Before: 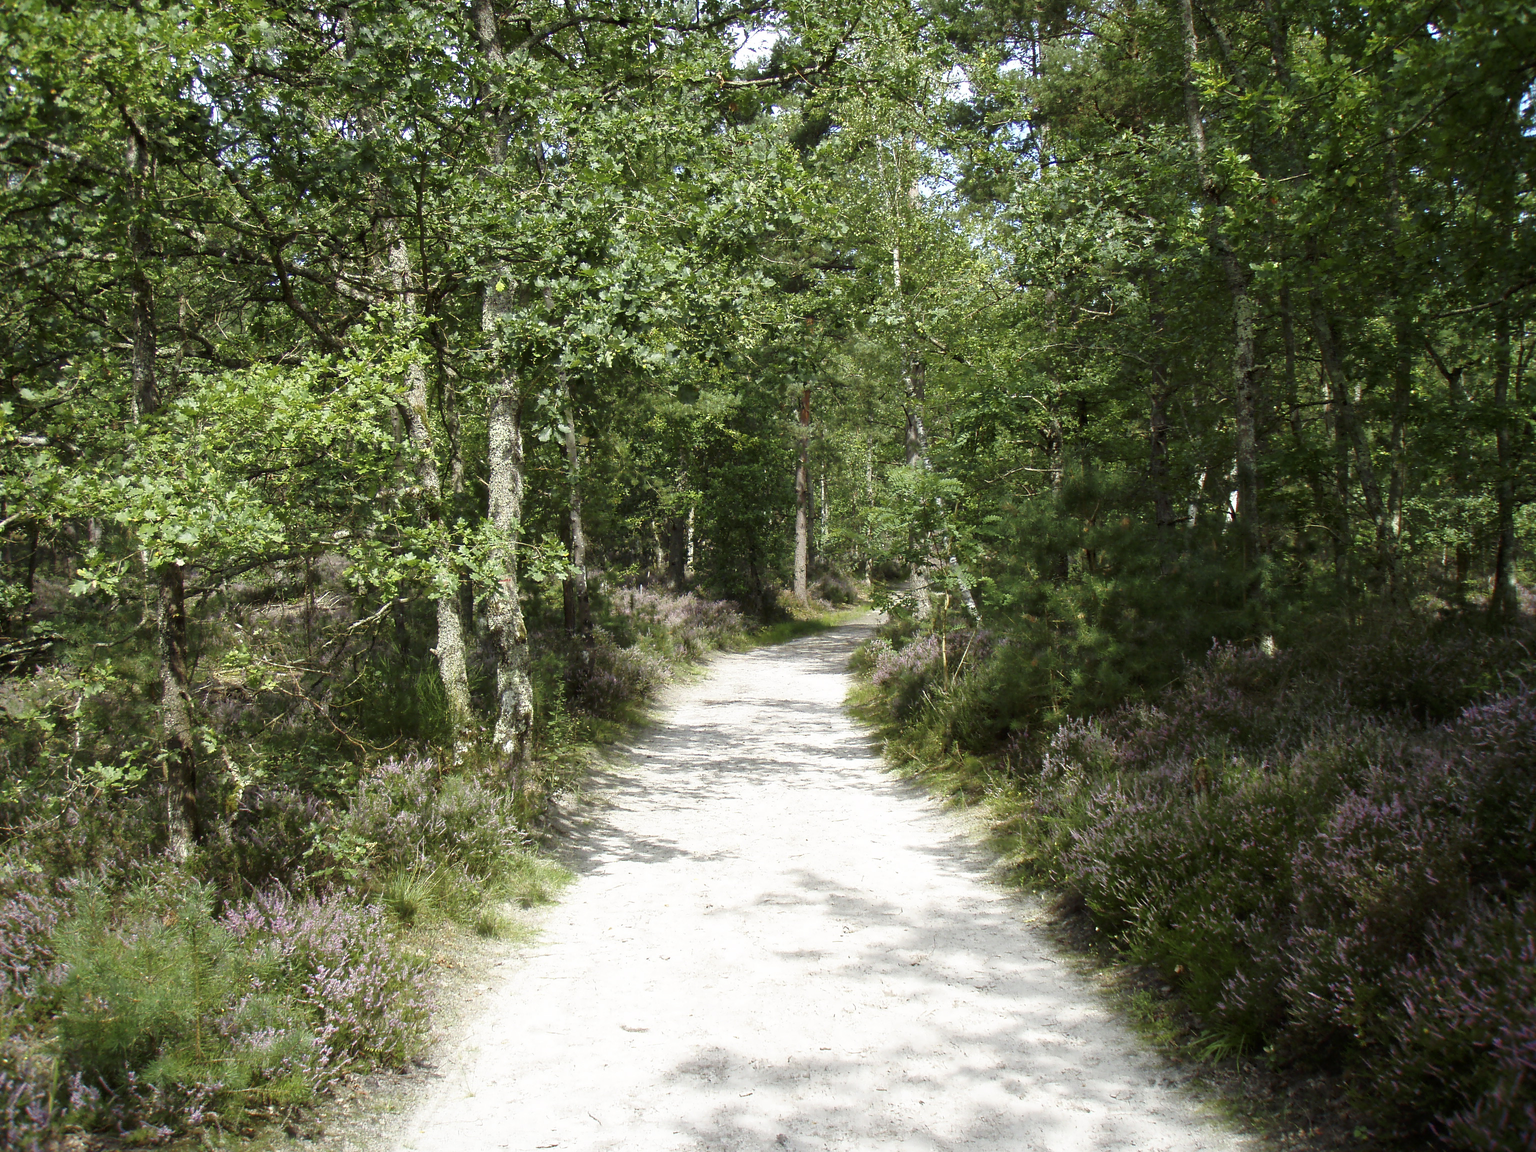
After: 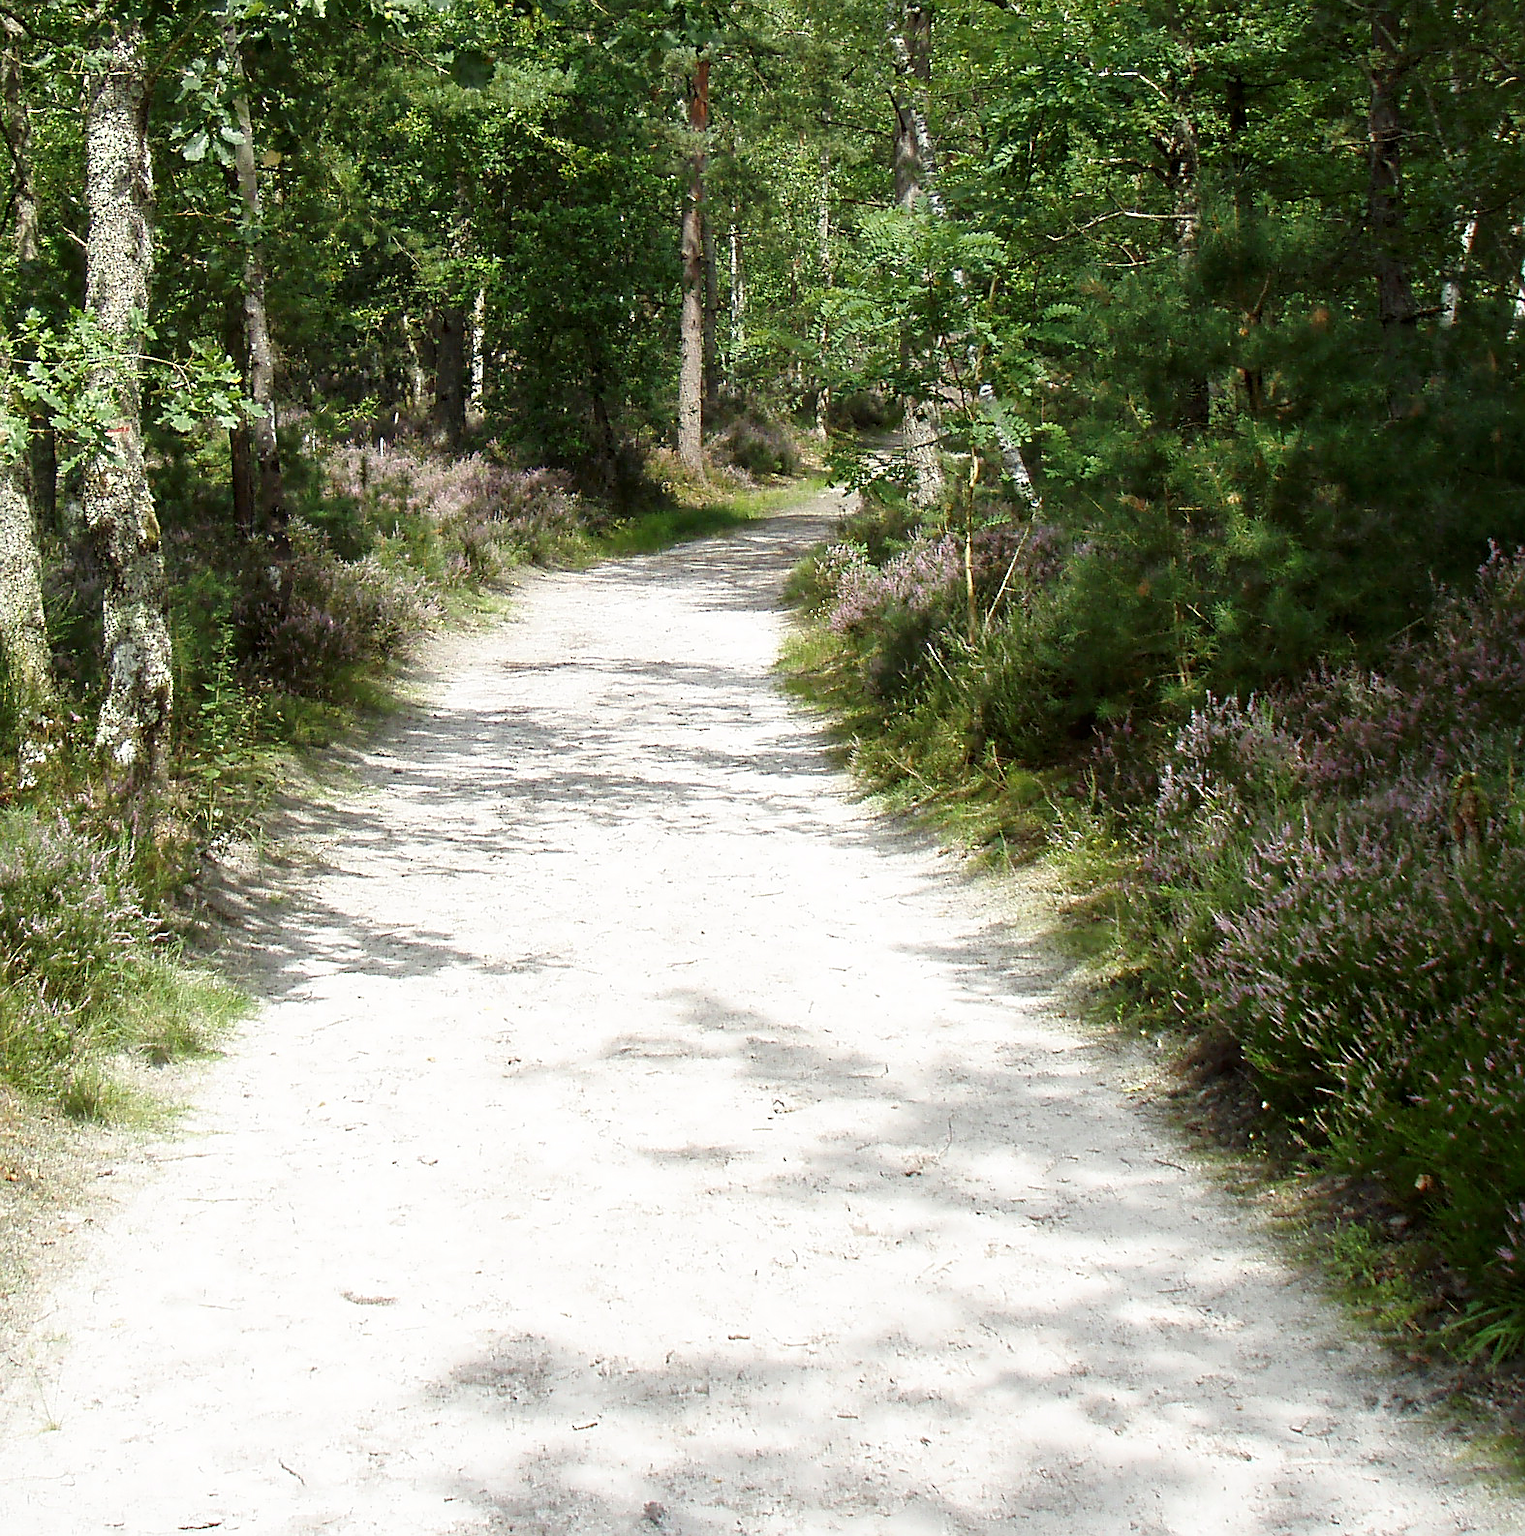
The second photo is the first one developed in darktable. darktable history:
sharpen: radius 1.977
crop and rotate: left 28.914%, top 31.121%, right 19.802%
